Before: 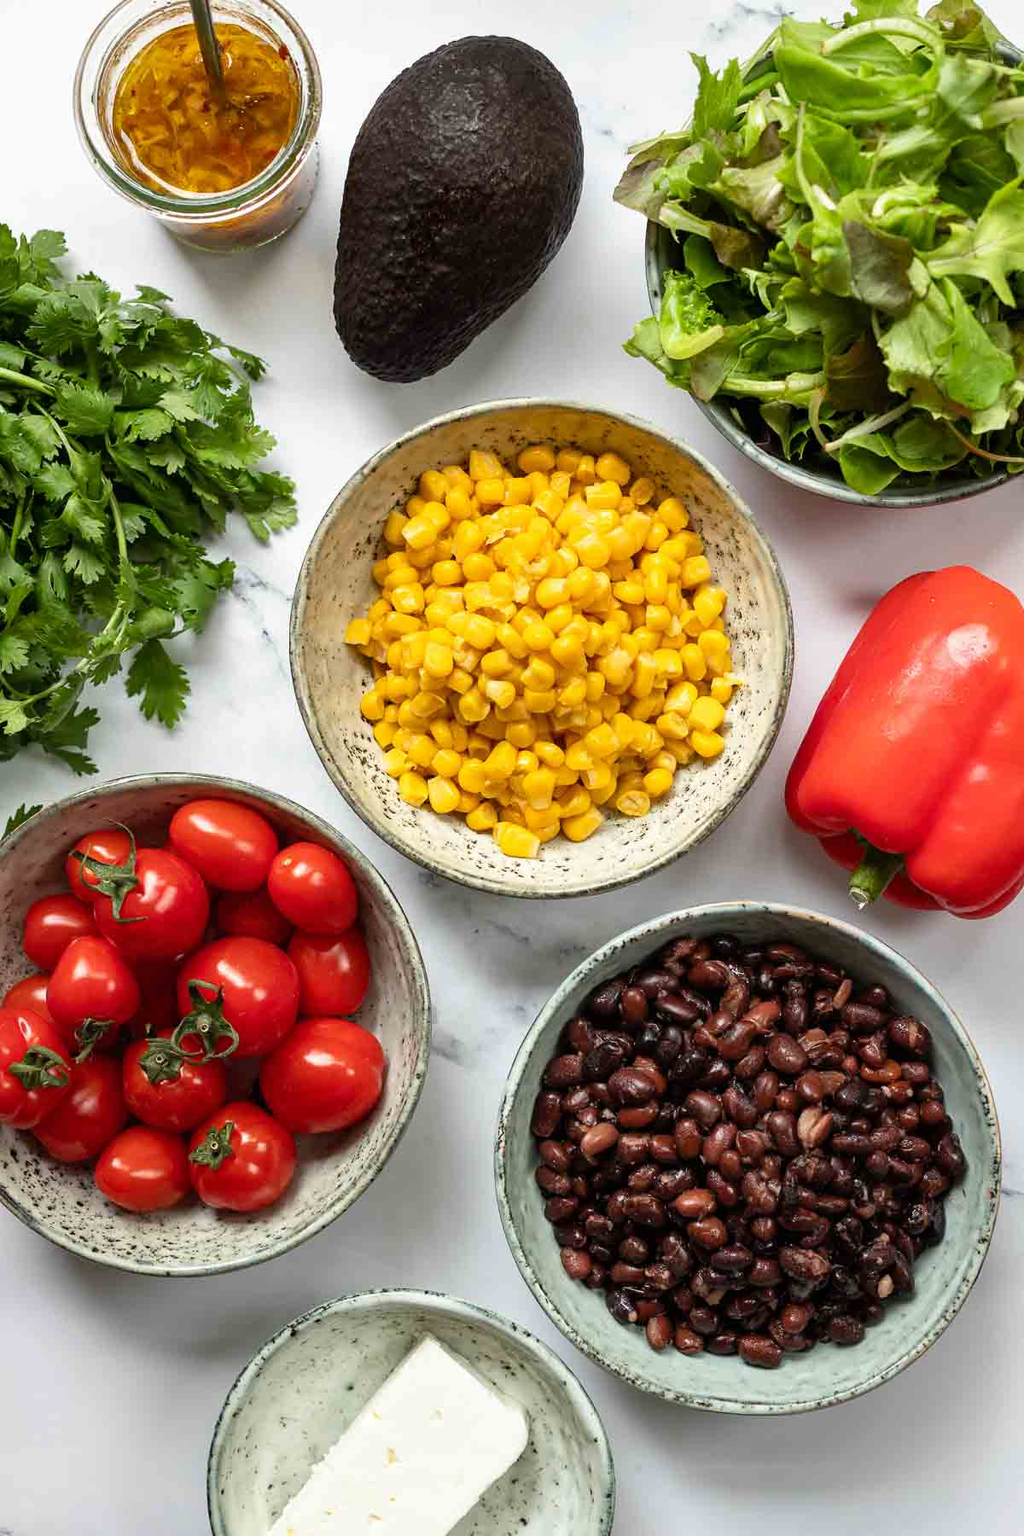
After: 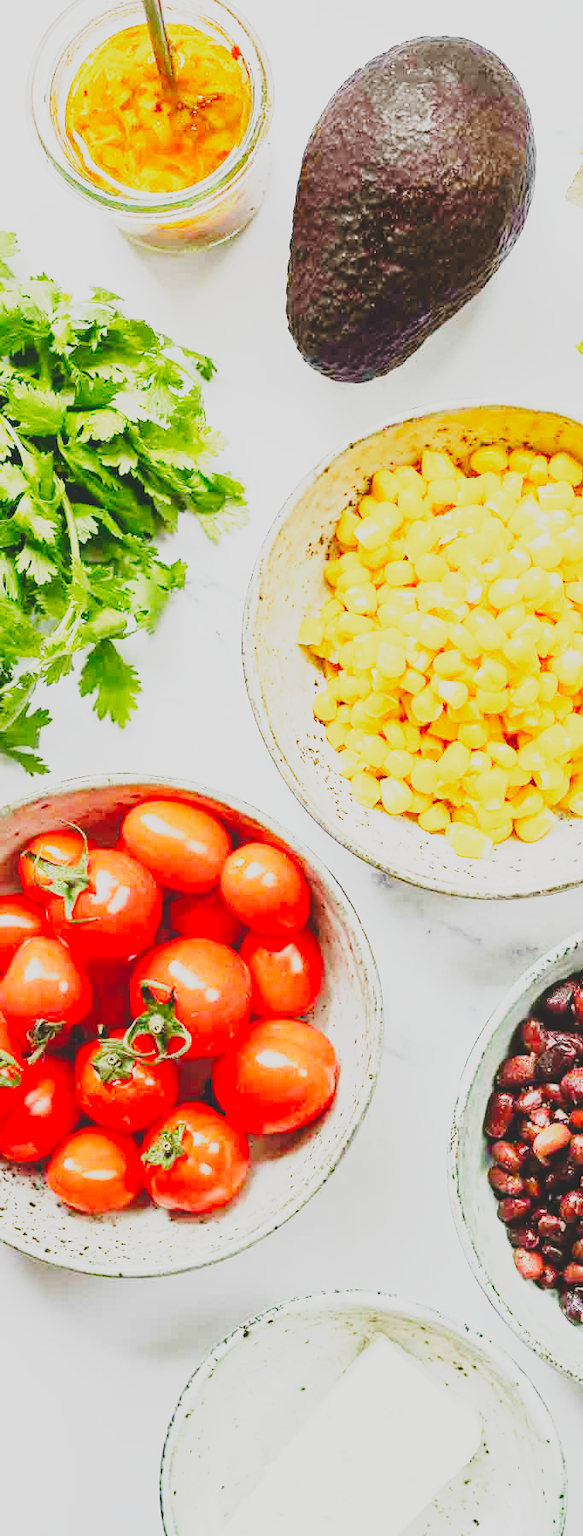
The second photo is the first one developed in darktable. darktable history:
crop: left 4.72%, right 38.341%
exposure: black level correction -0.002, exposure 1.348 EV, compensate highlight preservation false
base curve: curves: ch0 [(0, 0) (0, 0) (0.002, 0.001) (0.008, 0.003) (0.019, 0.011) (0.037, 0.037) (0.064, 0.11) (0.102, 0.232) (0.152, 0.379) (0.216, 0.524) (0.296, 0.665) (0.394, 0.789) (0.512, 0.881) (0.651, 0.945) (0.813, 0.986) (1, 1)], preserve colors none
contrast brightness saturation: contrast -0.277
